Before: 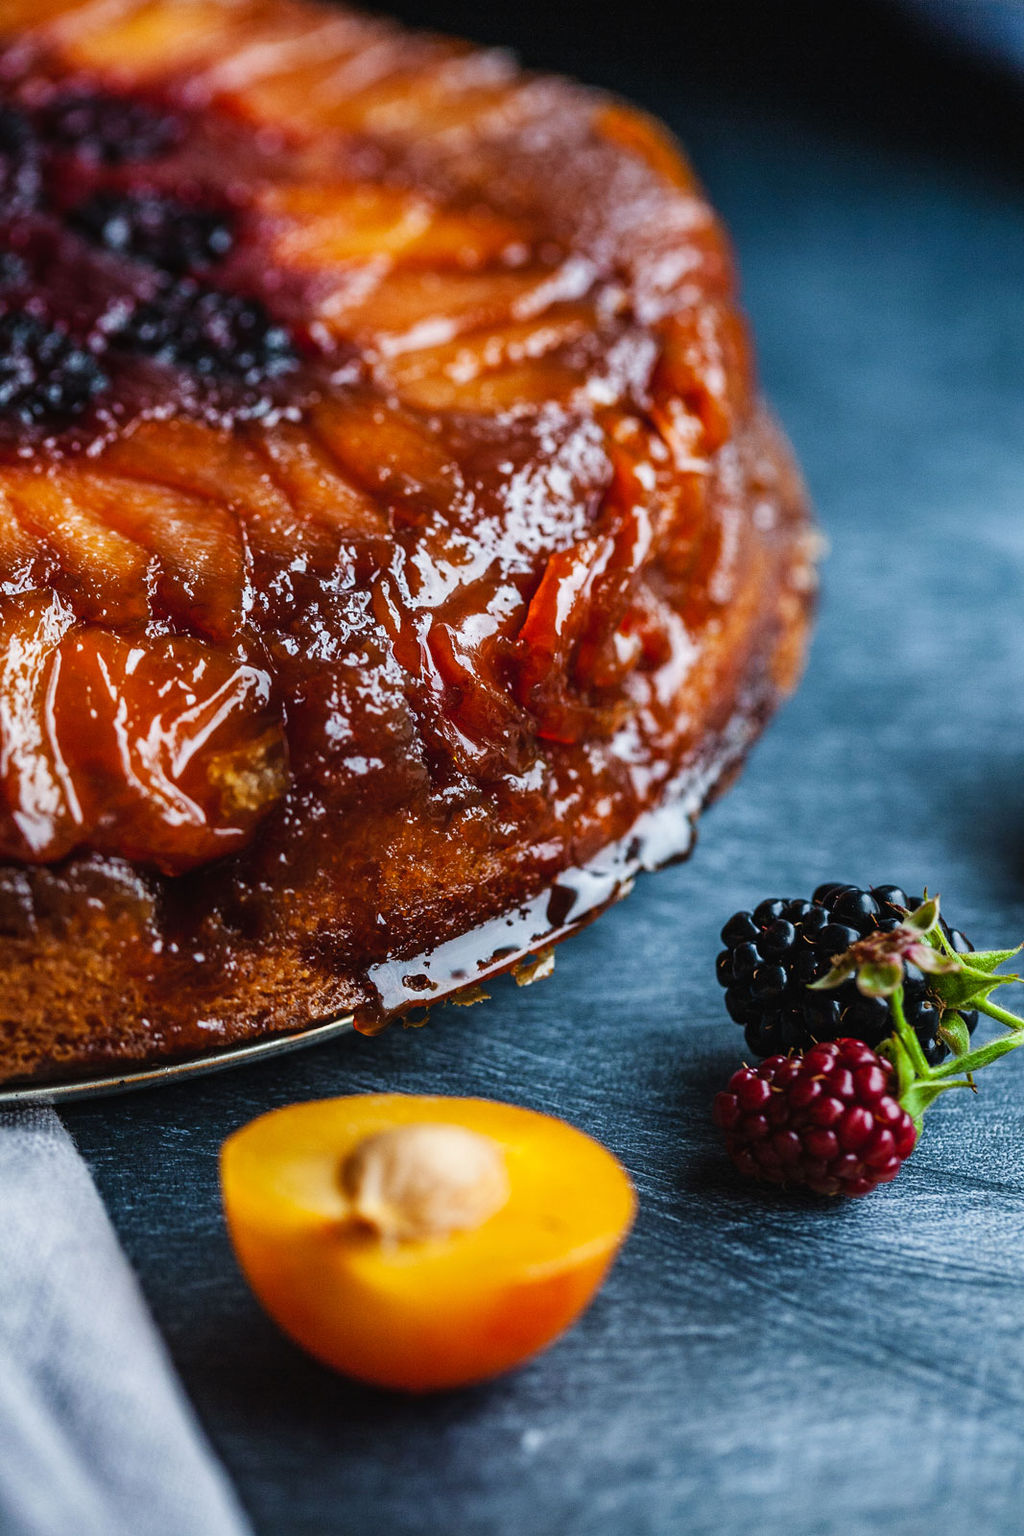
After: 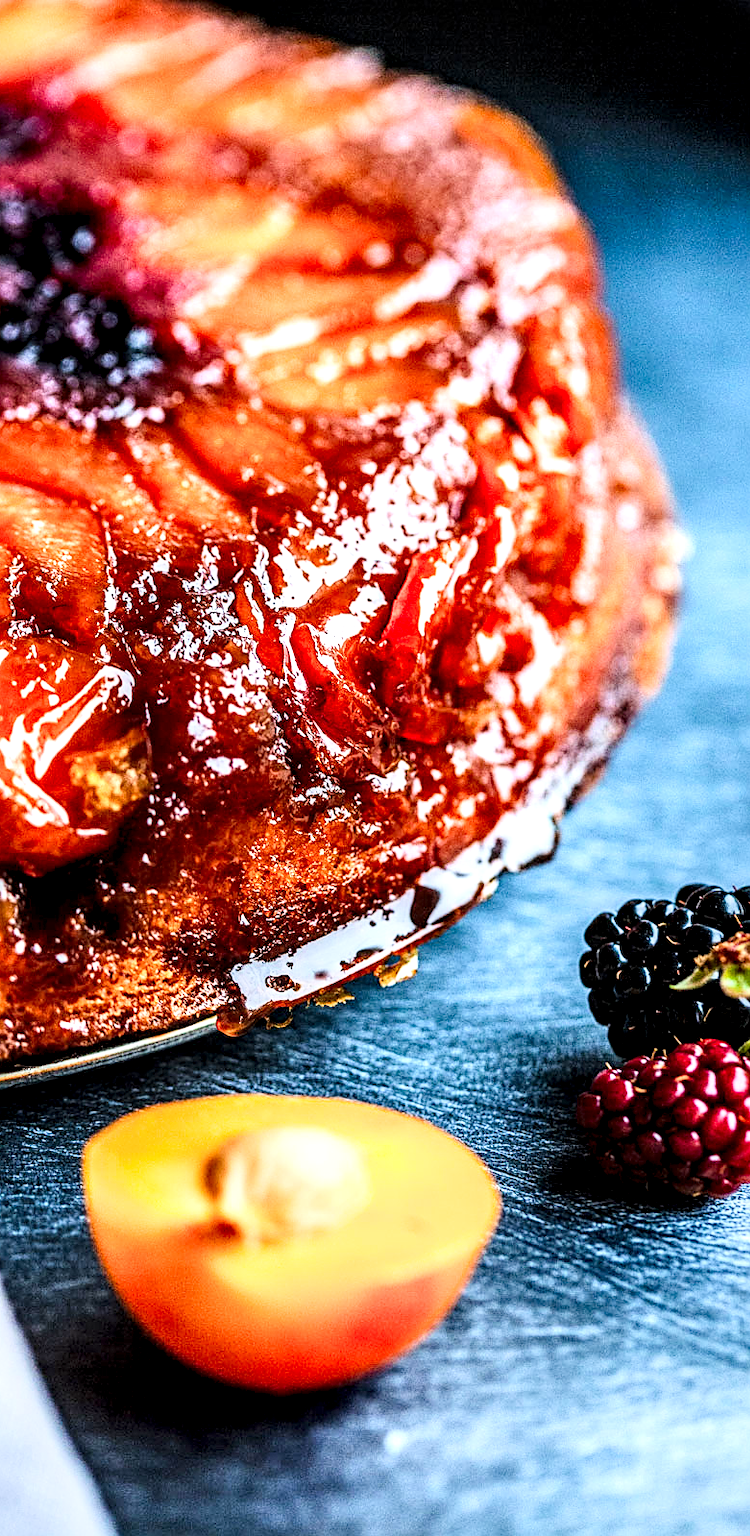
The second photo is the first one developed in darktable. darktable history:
contrast brightness saturation: contrast 0.23, brightness 0.1, saturation 0.29
local contrast: highlights 65%, shadows 54%, detail 169%, midtone range 0.514
exposure: black level correction 0, exposure 1.45 EV, compensate exposure bias true, compensate highlight preservation false
sharpen: on, module defaults
filmic rgb: black relative exposure -7.32 EV, white relative exposure 5.09 EV, hardness 3.2
crop: left 13.443%, right 13.31%
